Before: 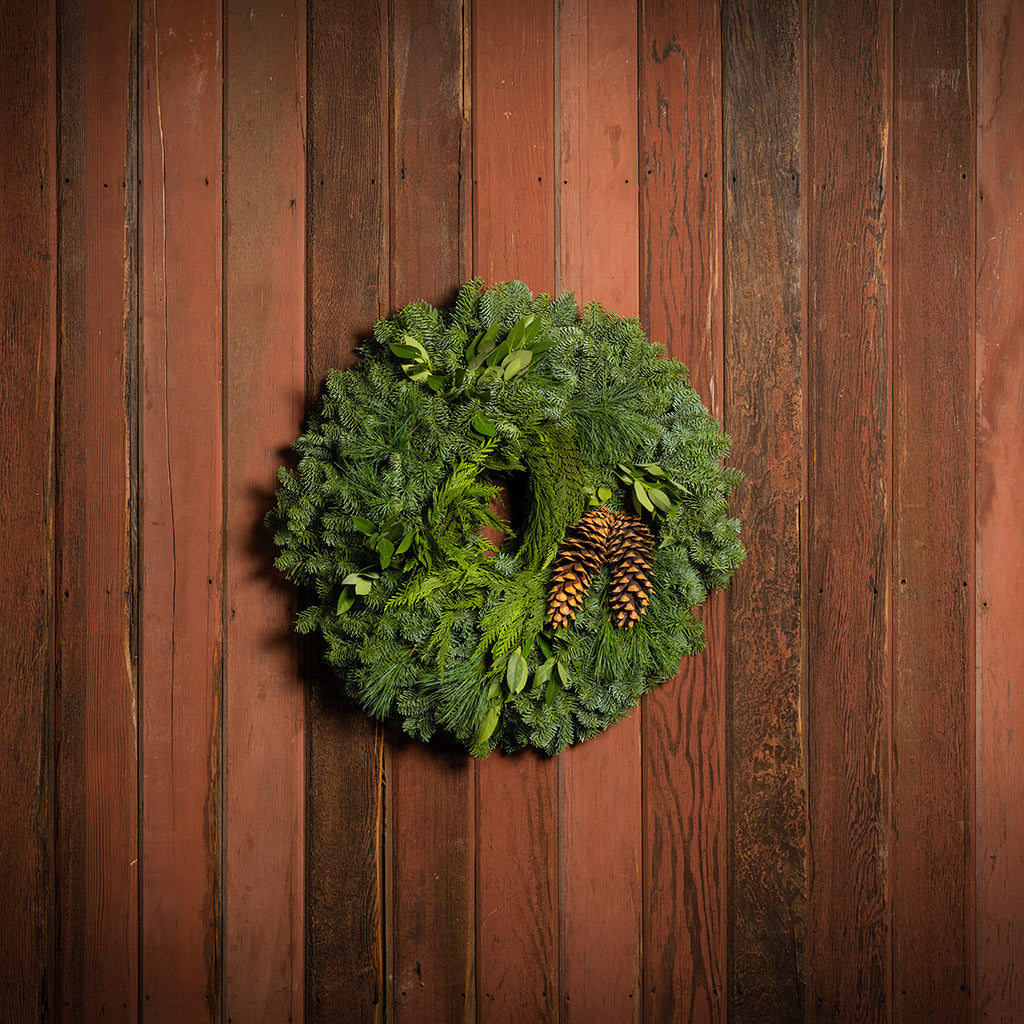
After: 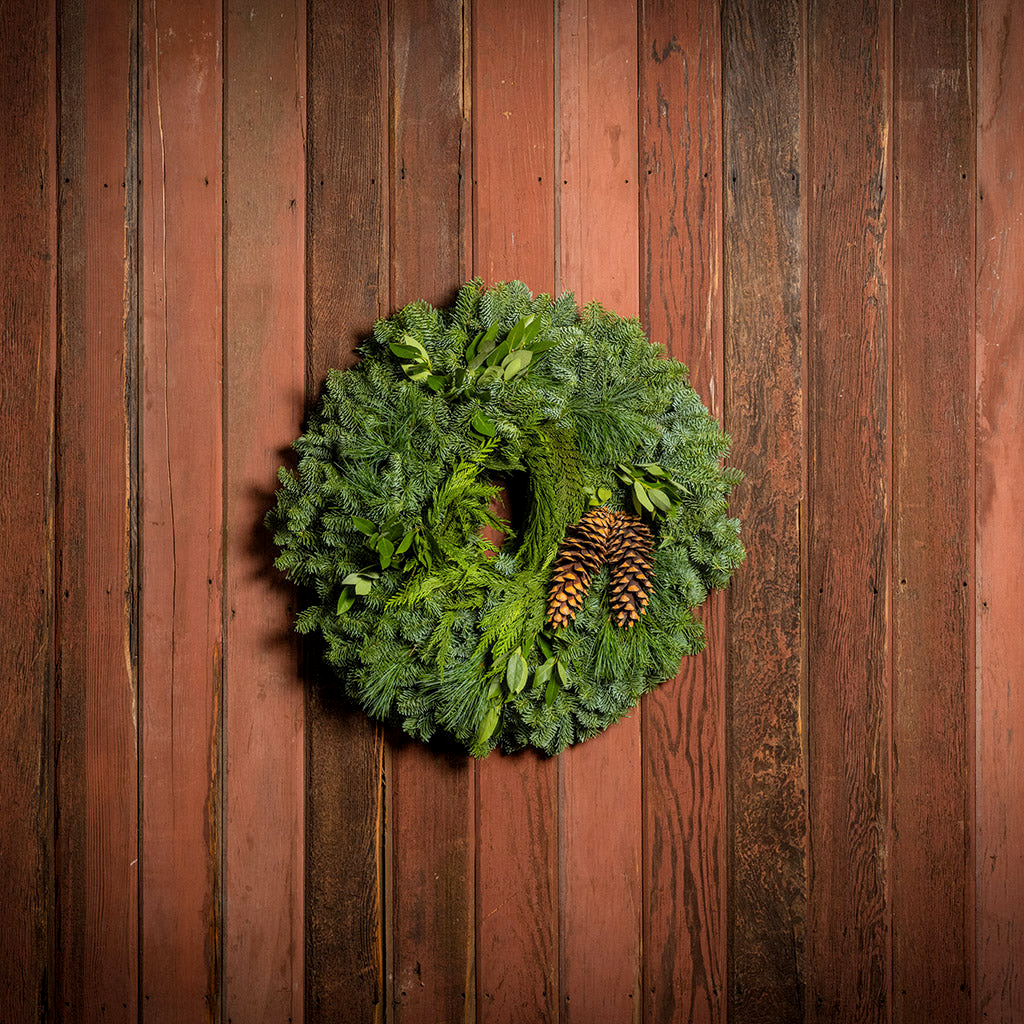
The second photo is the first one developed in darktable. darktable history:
local contrast: on, module defaults
exposure: compensate highlight preservation false
white balance: red 0.983, blue 1.036
levels: levels [0, 0.478, 1]
